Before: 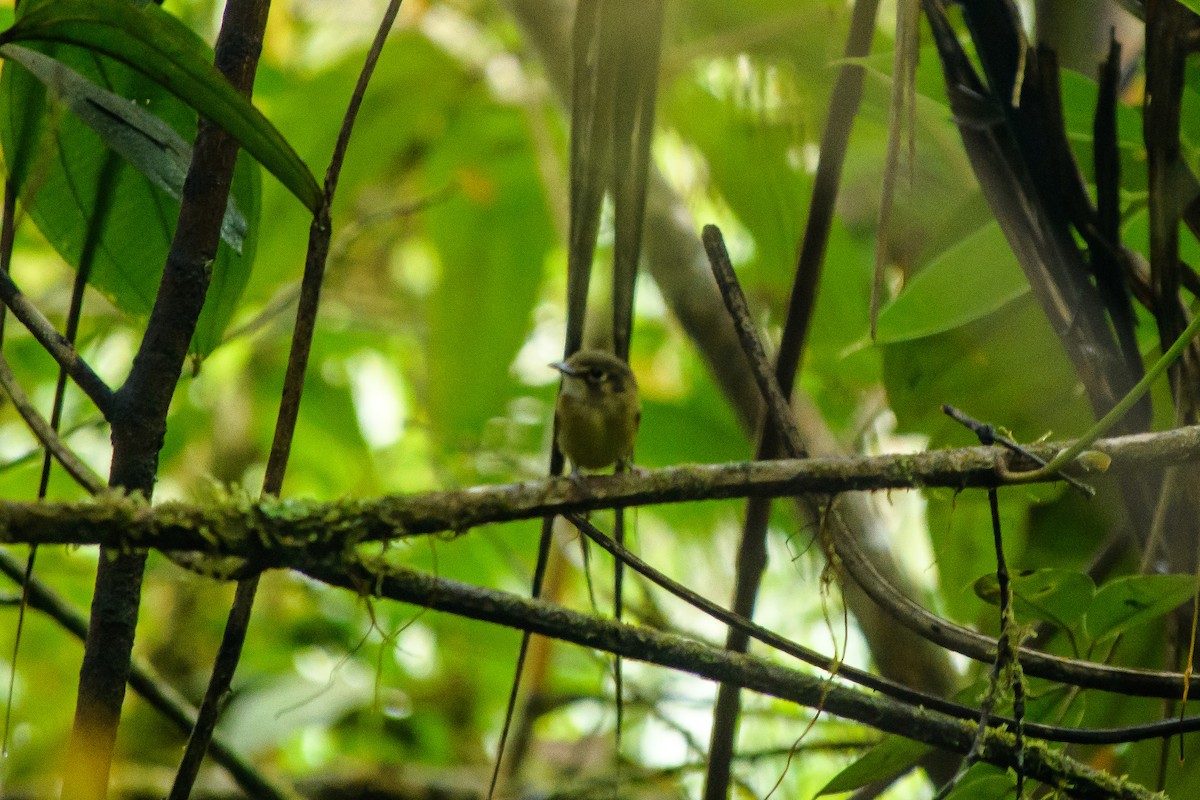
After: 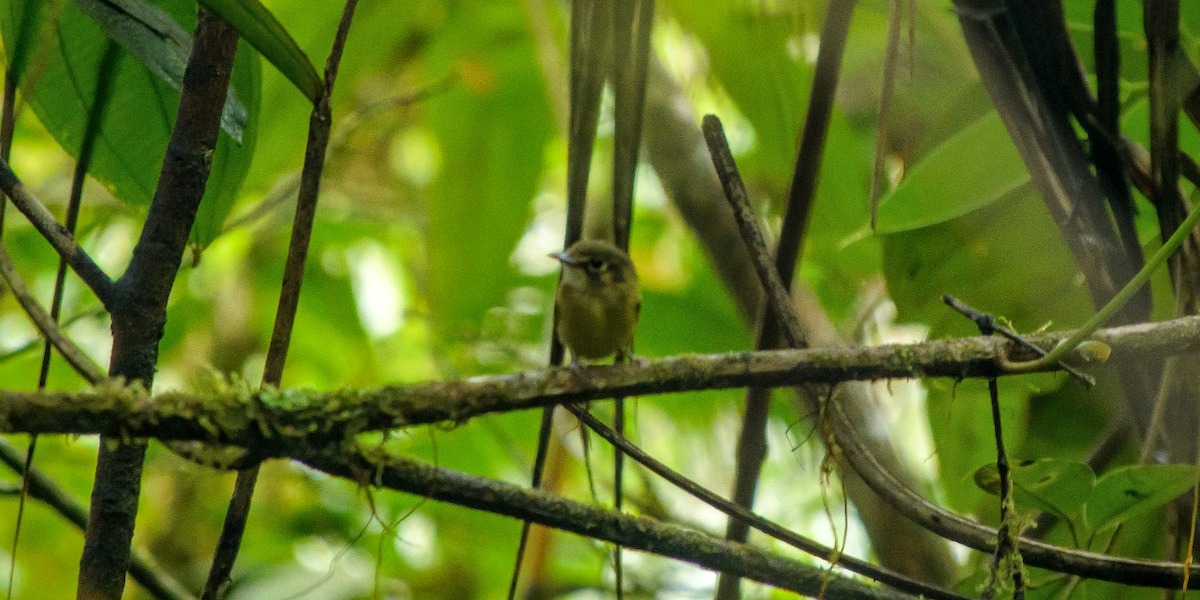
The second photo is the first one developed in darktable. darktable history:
local contrast: highlights 100%, shadows 100%, detail 120%, midtone range 0.2
shadows and highlights: on, module defaults
crop: top 13.819%, bottom 11.169%
